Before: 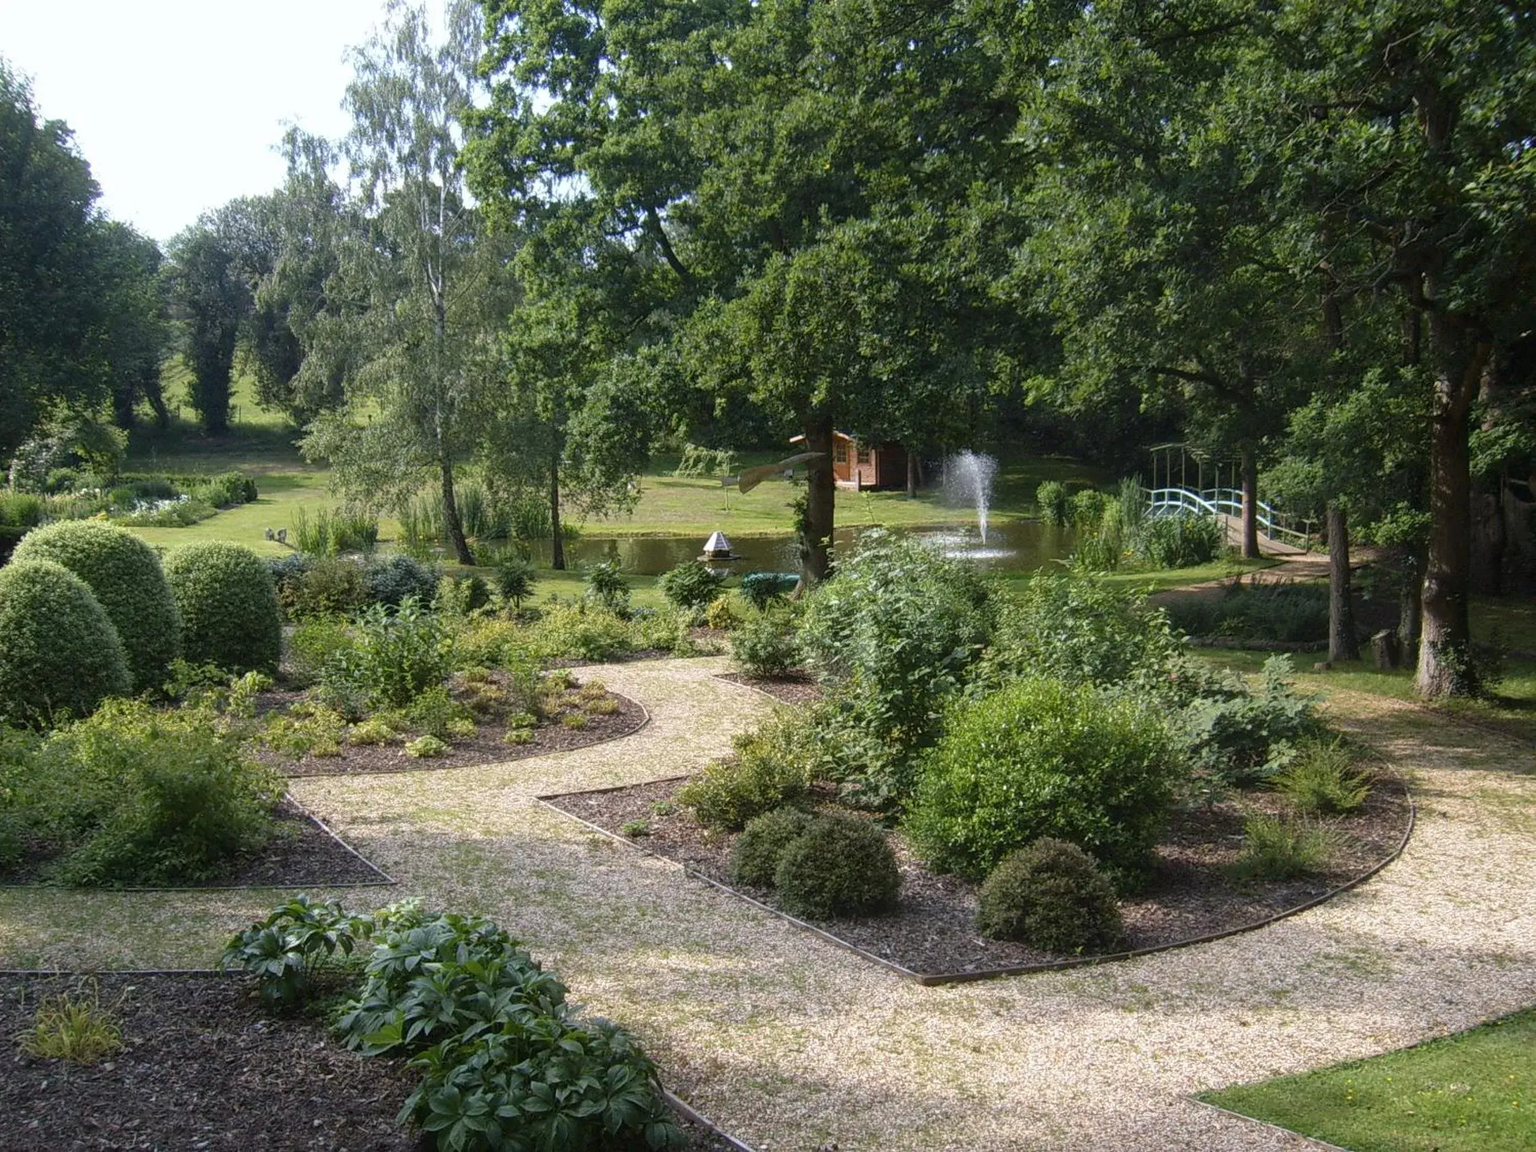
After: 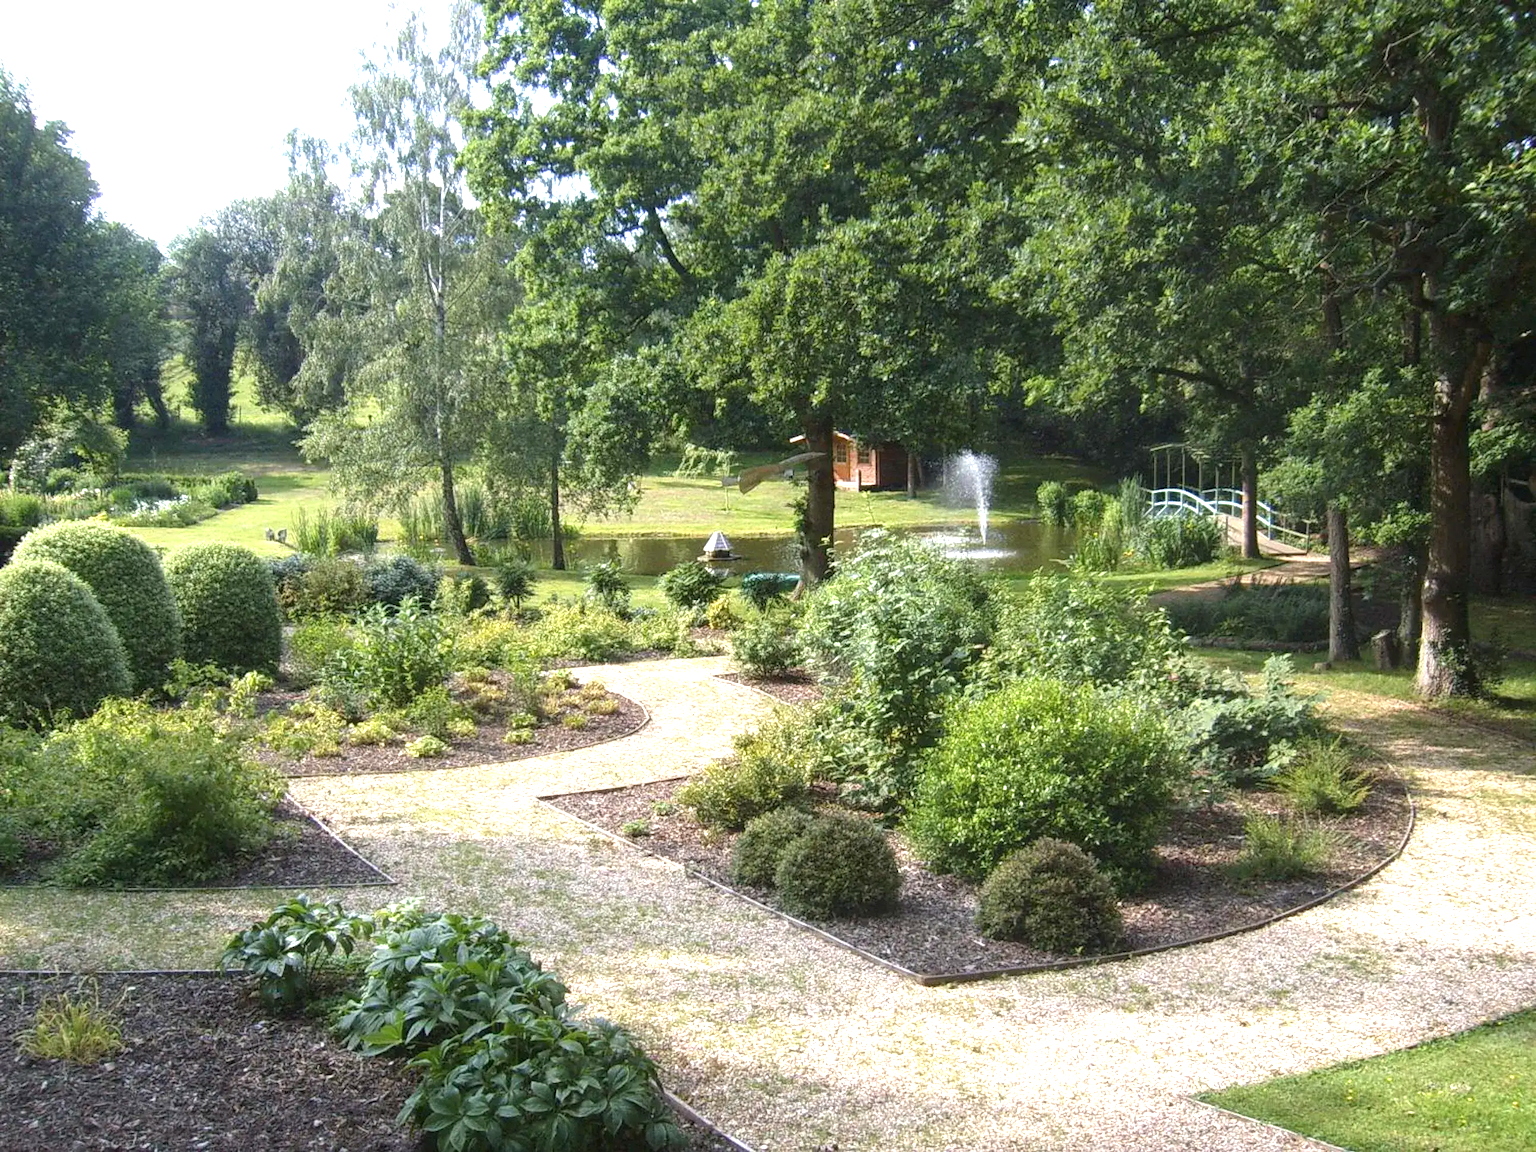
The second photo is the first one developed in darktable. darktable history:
exposure: black level correction 0, exposure 1 EV, compensate highlight preservation false
